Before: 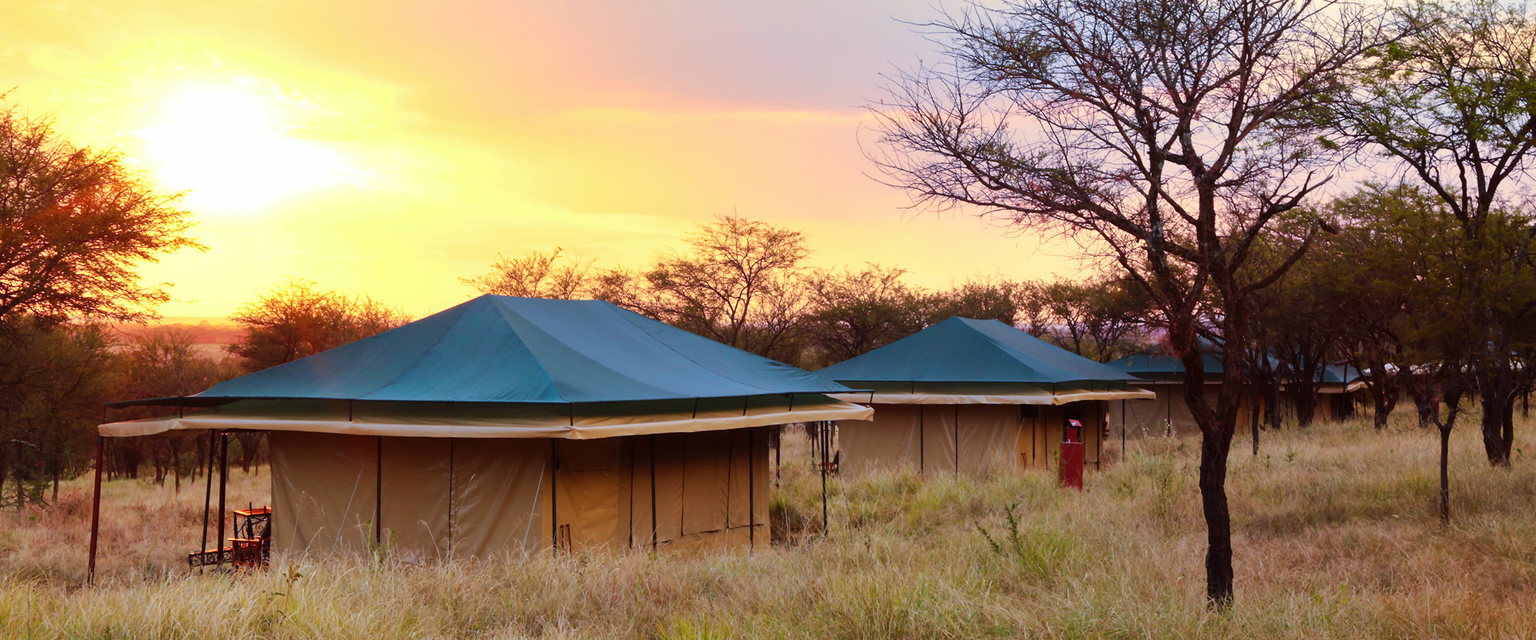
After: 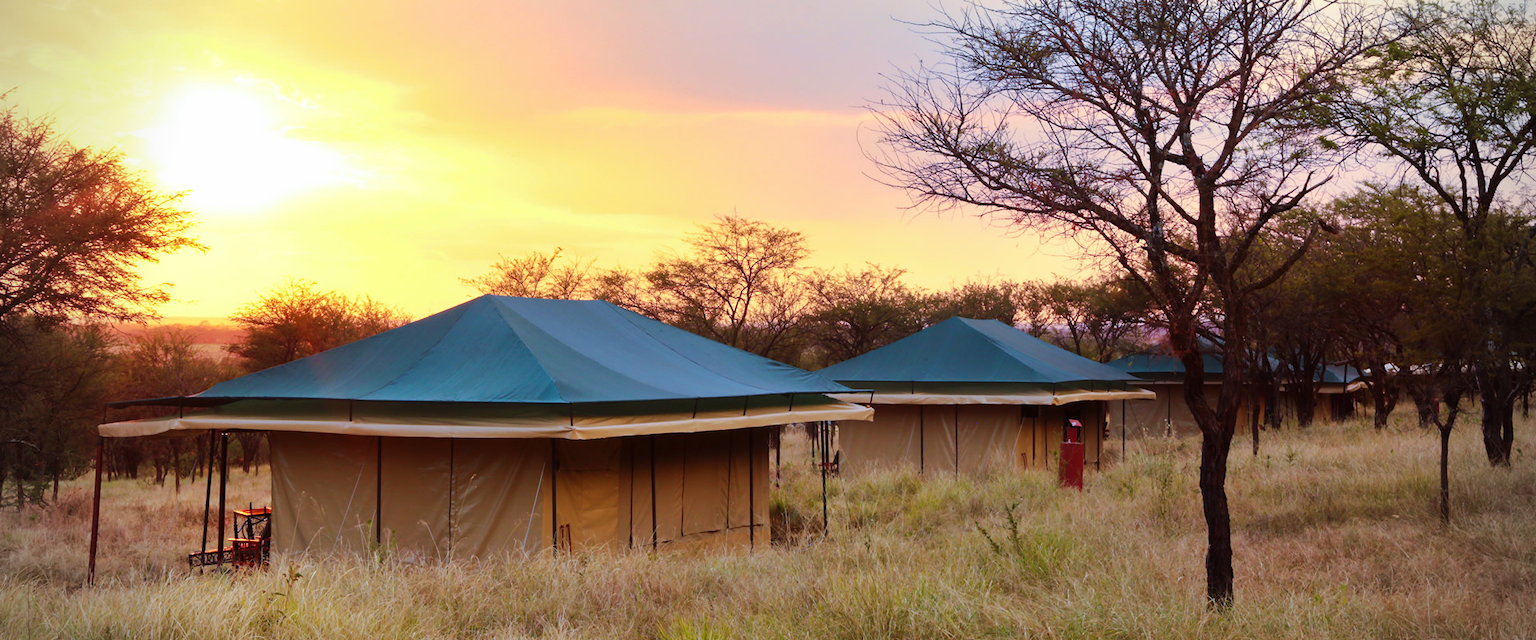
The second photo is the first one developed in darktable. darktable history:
vignetting: saturation -0.647
